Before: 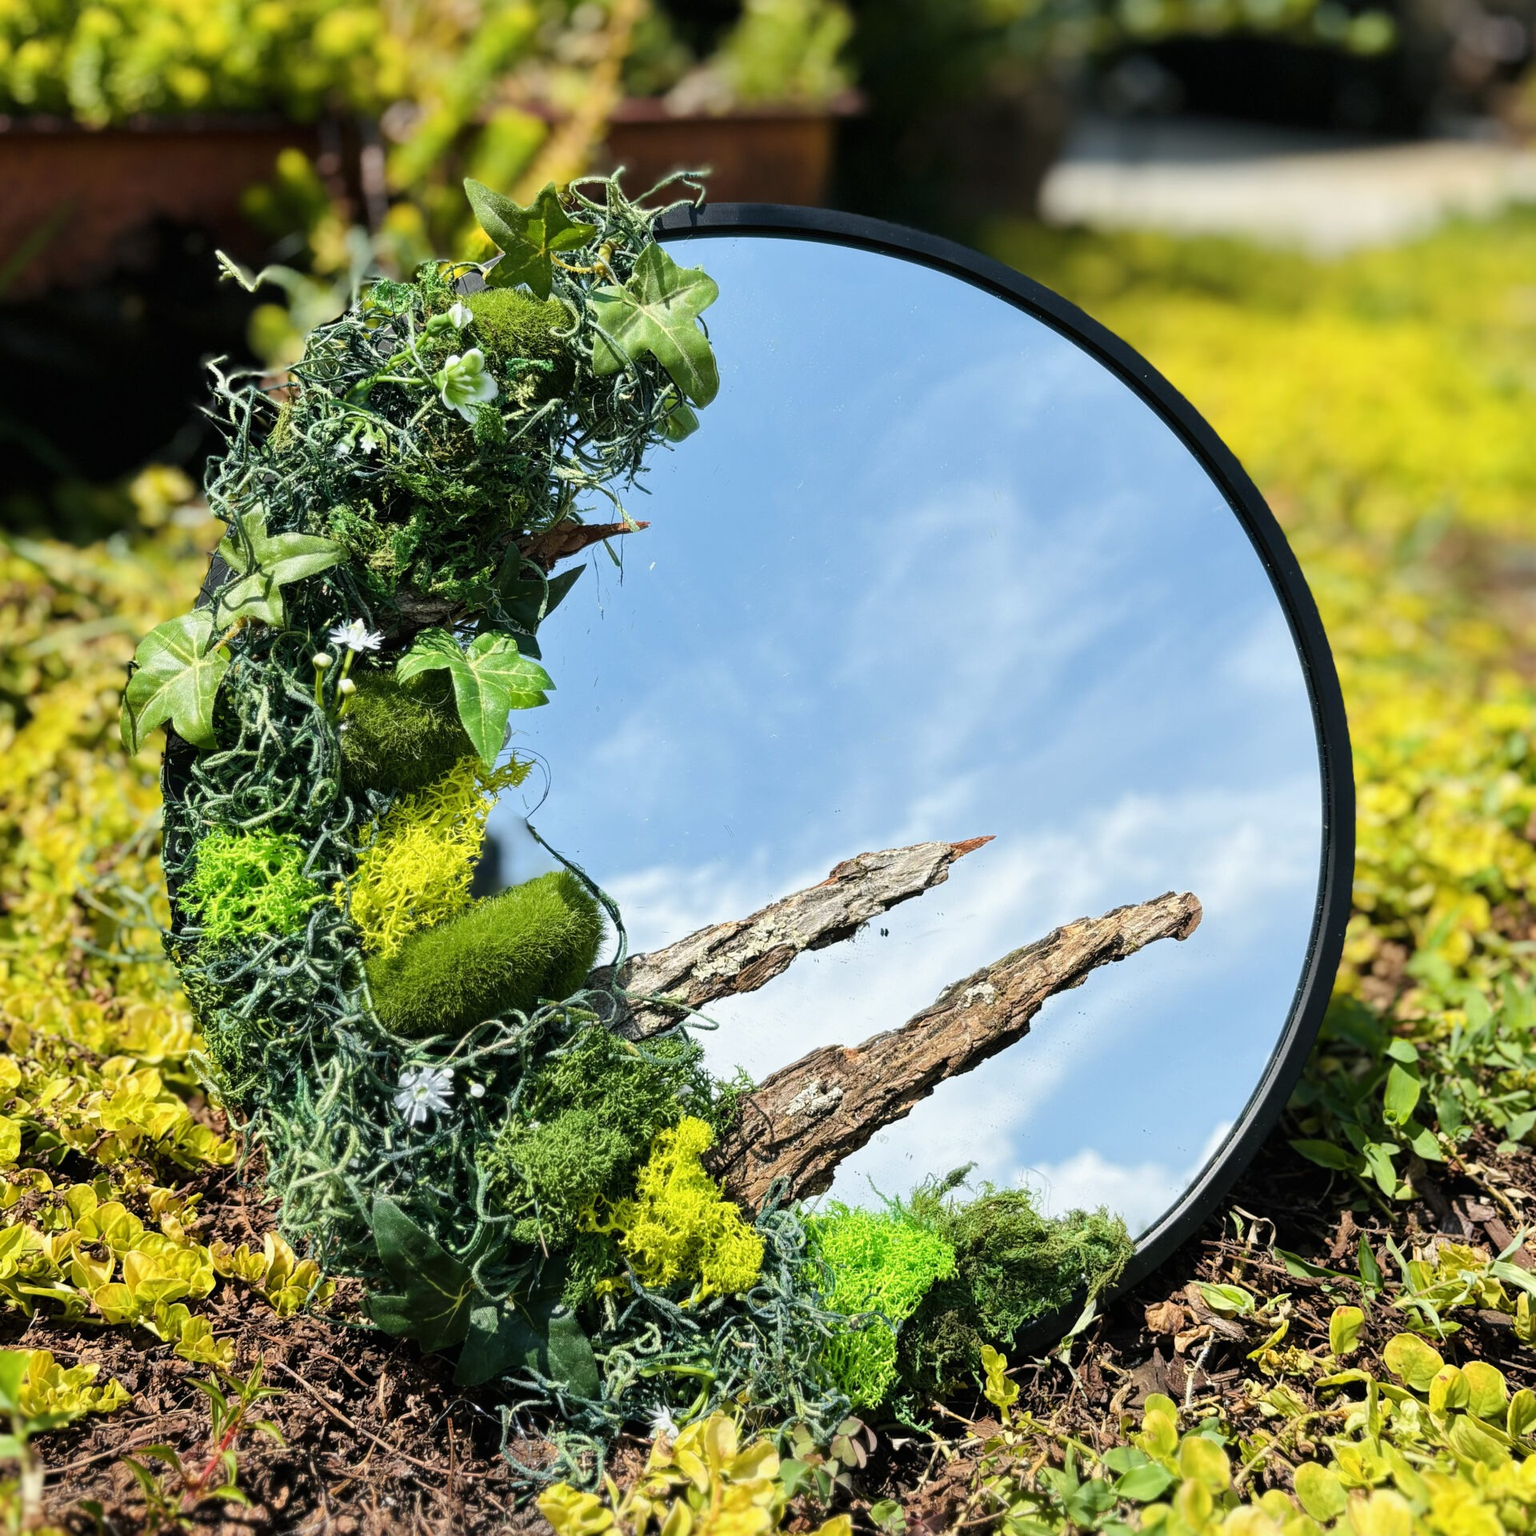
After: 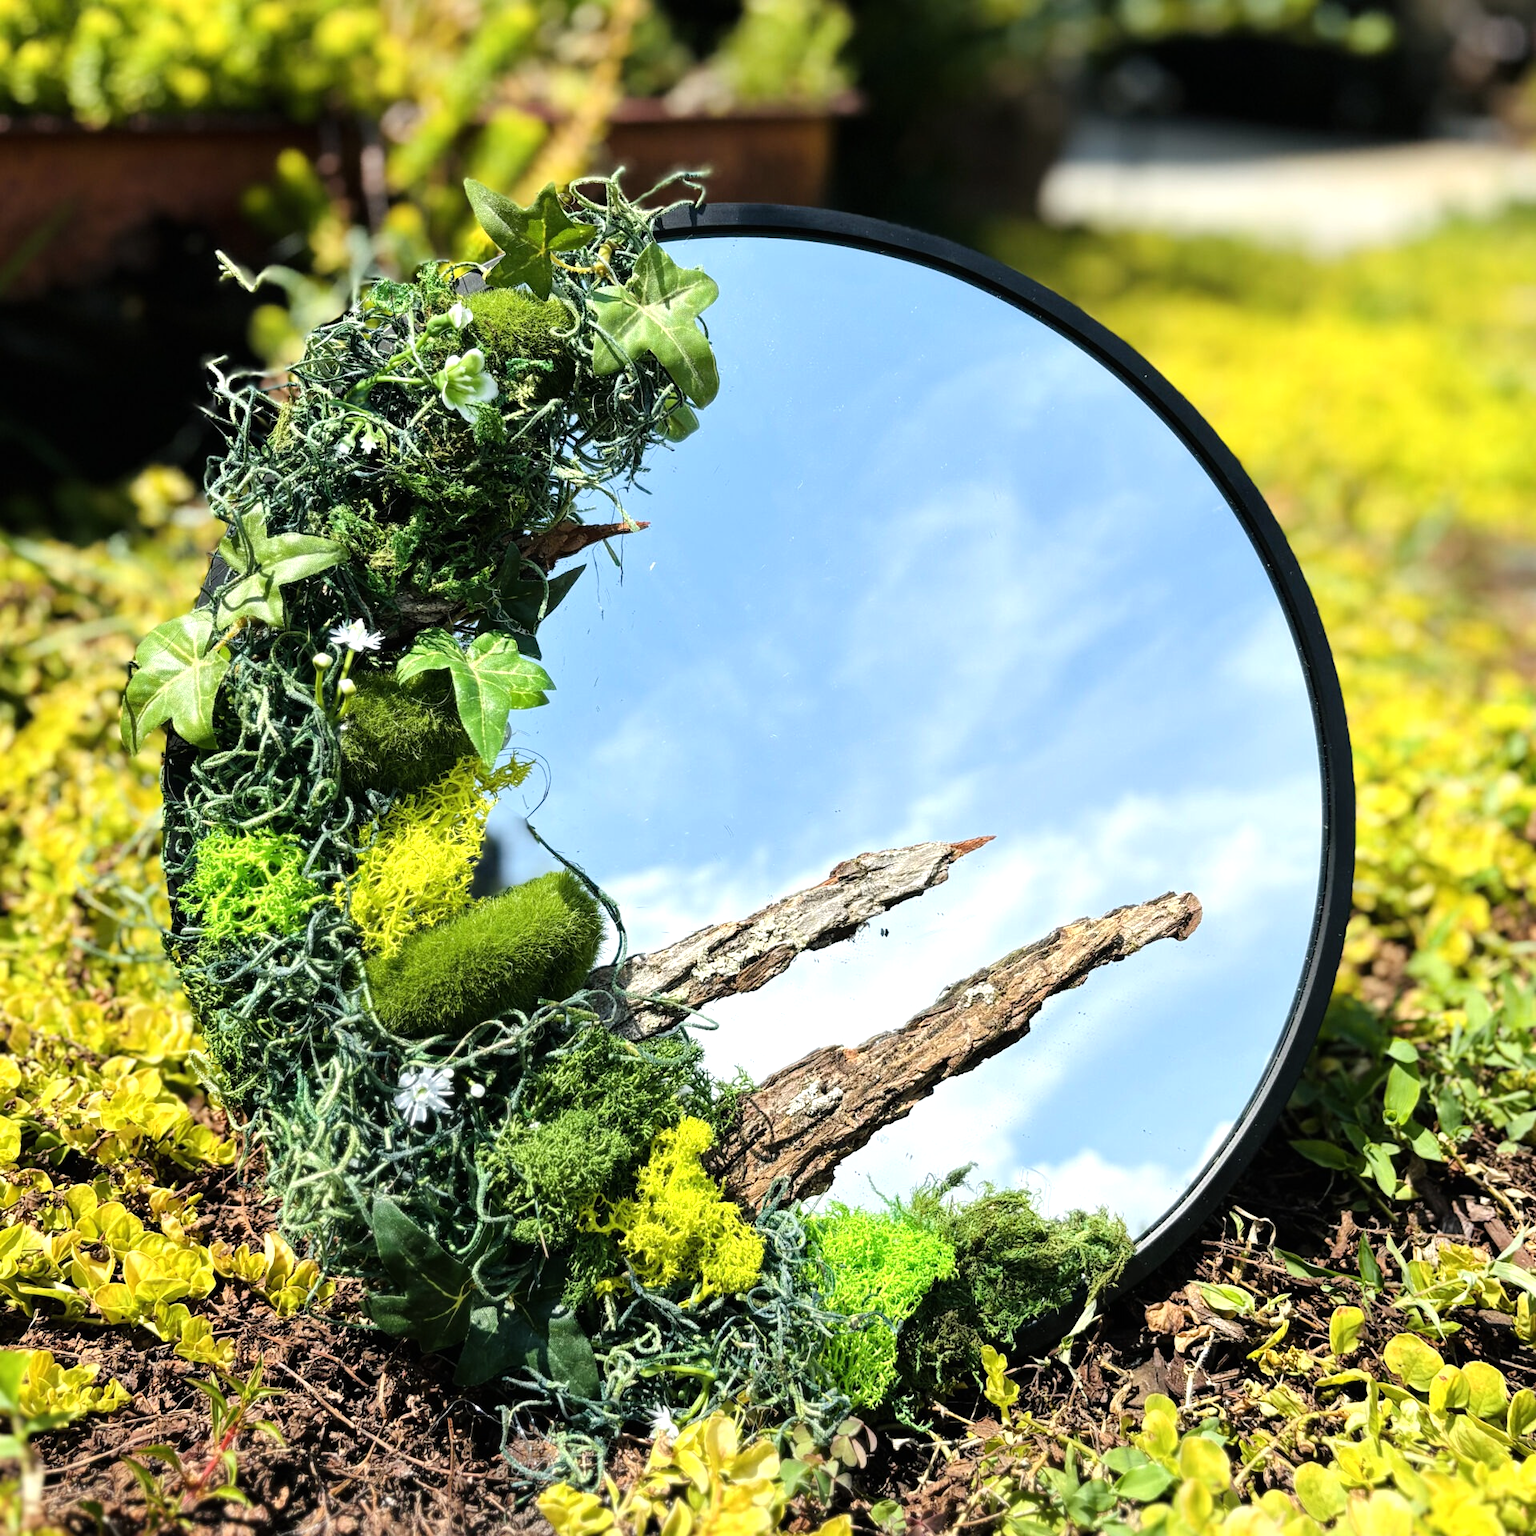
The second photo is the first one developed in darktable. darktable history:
tone equalizer: -8 EV -0.436 EV, -7 EV -0.4 EV, -6 EV -0.348 EV, -5 EV -0.232 EV, -3 EV 0.254 EV, -2 EV 0.349 EV, -1 EV 0.393 EV, +0 EV 0.388 EV
